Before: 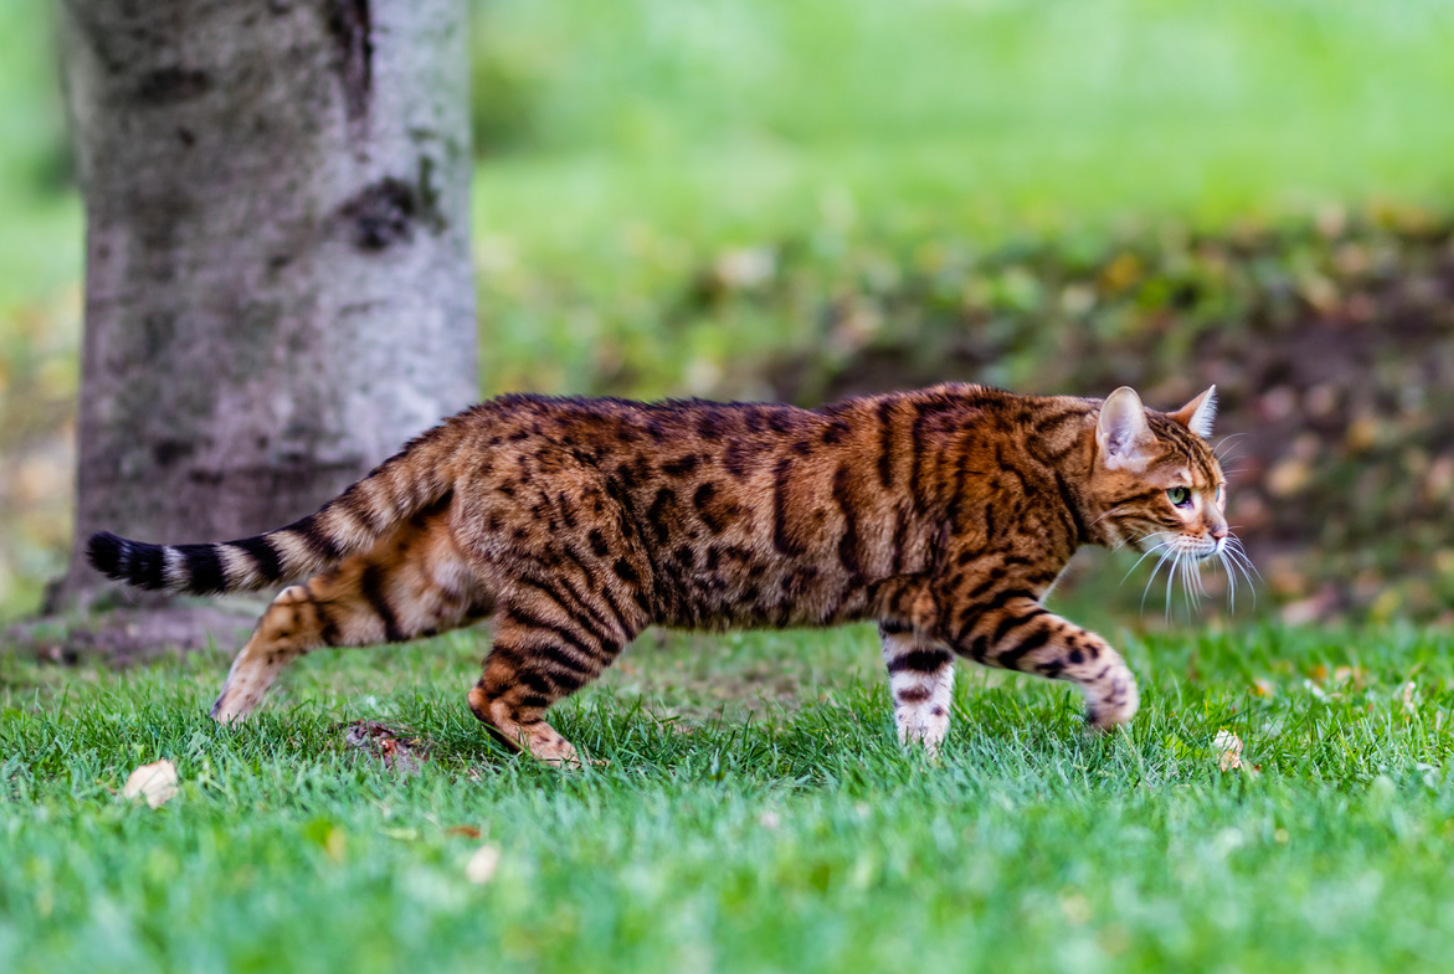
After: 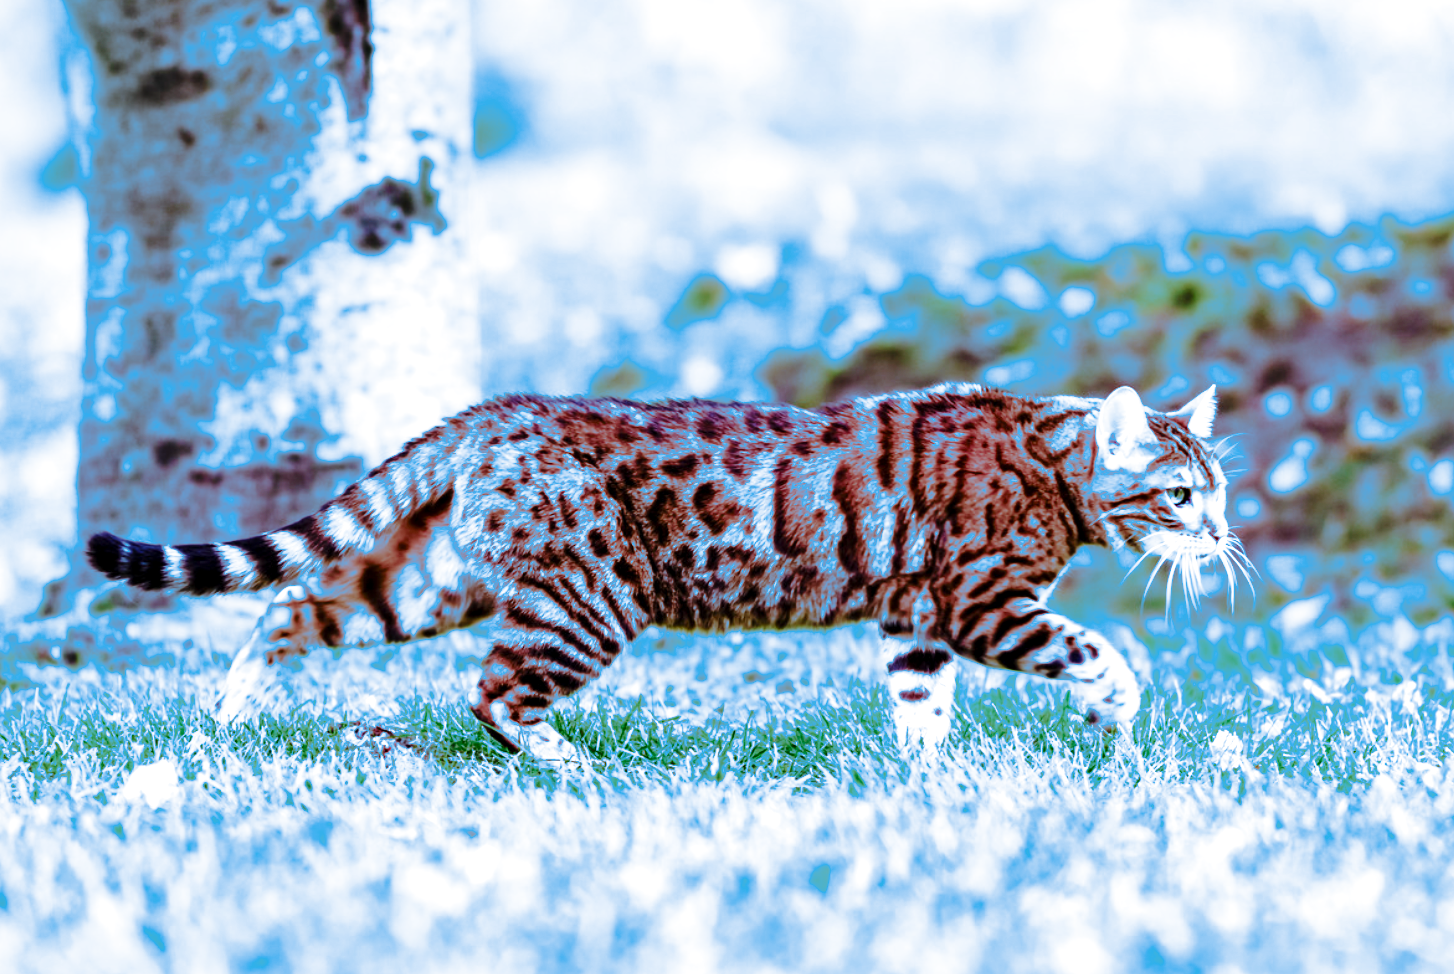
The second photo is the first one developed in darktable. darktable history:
split-toning: shadows › hue 220°, shadows › saturation 0.64, highlights › hue 220°, highlights › saturation 0.64, balance 0, compress 5.22%
exposure: black level correction 0.001, exposure 0.955 EV, compensate exposure bias true, compensate highlight preservation false
base curve: curves: ch0 [(0, 0) (0.028, 0.03) (0.121, 0.232) (0.46, 0.748) (0.859, 0.968) (1, 1)], preserve colors none
